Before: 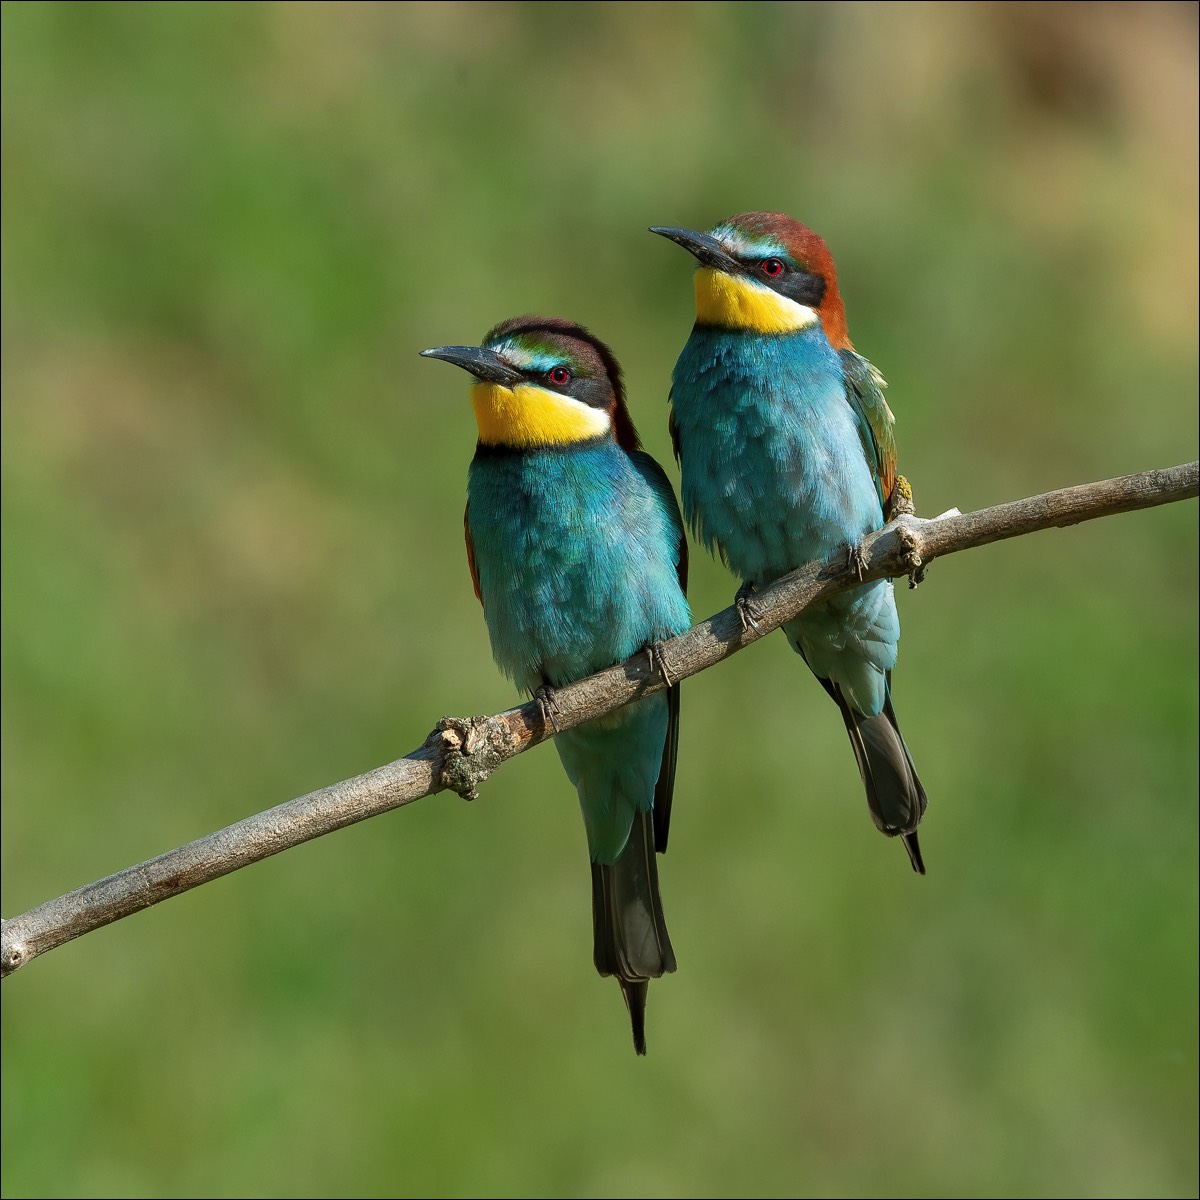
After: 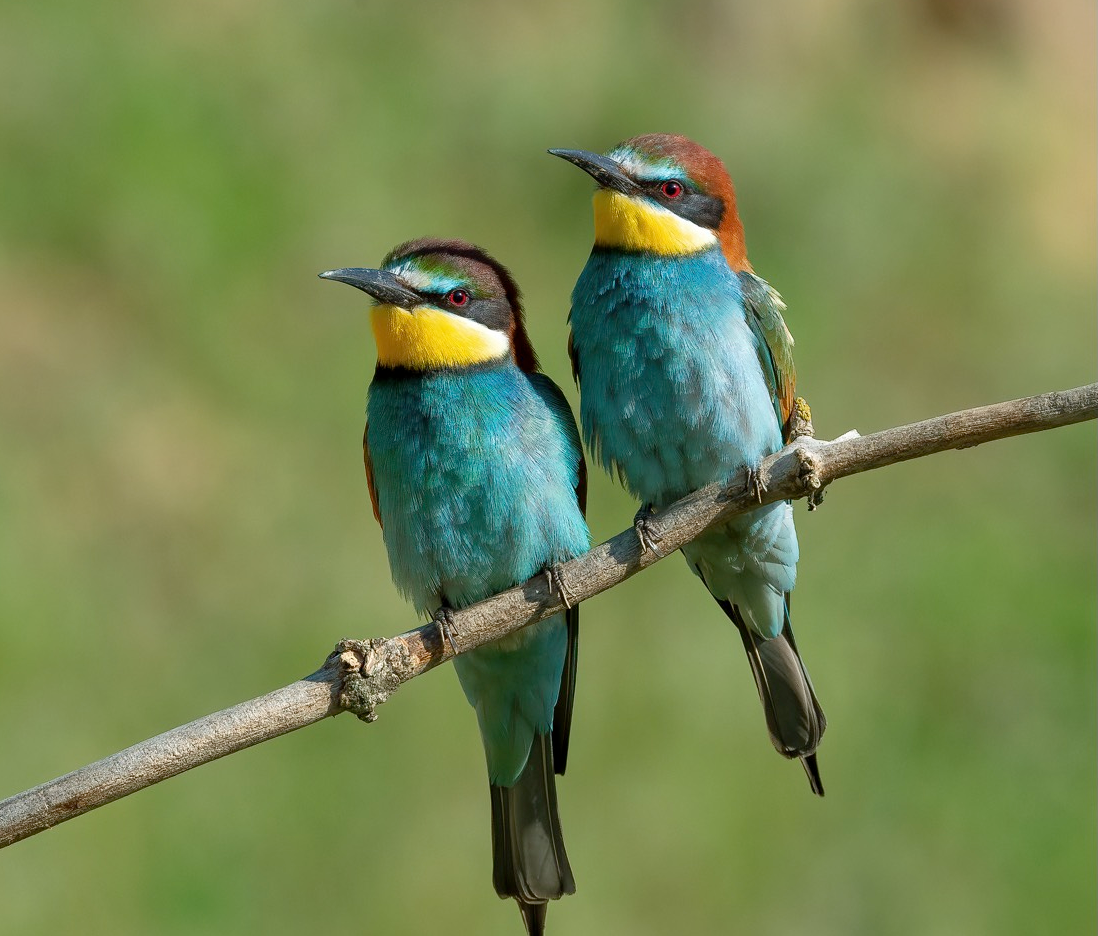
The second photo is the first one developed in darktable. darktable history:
crop: left 8.463%, top 6.567%, bottom 15.375%
